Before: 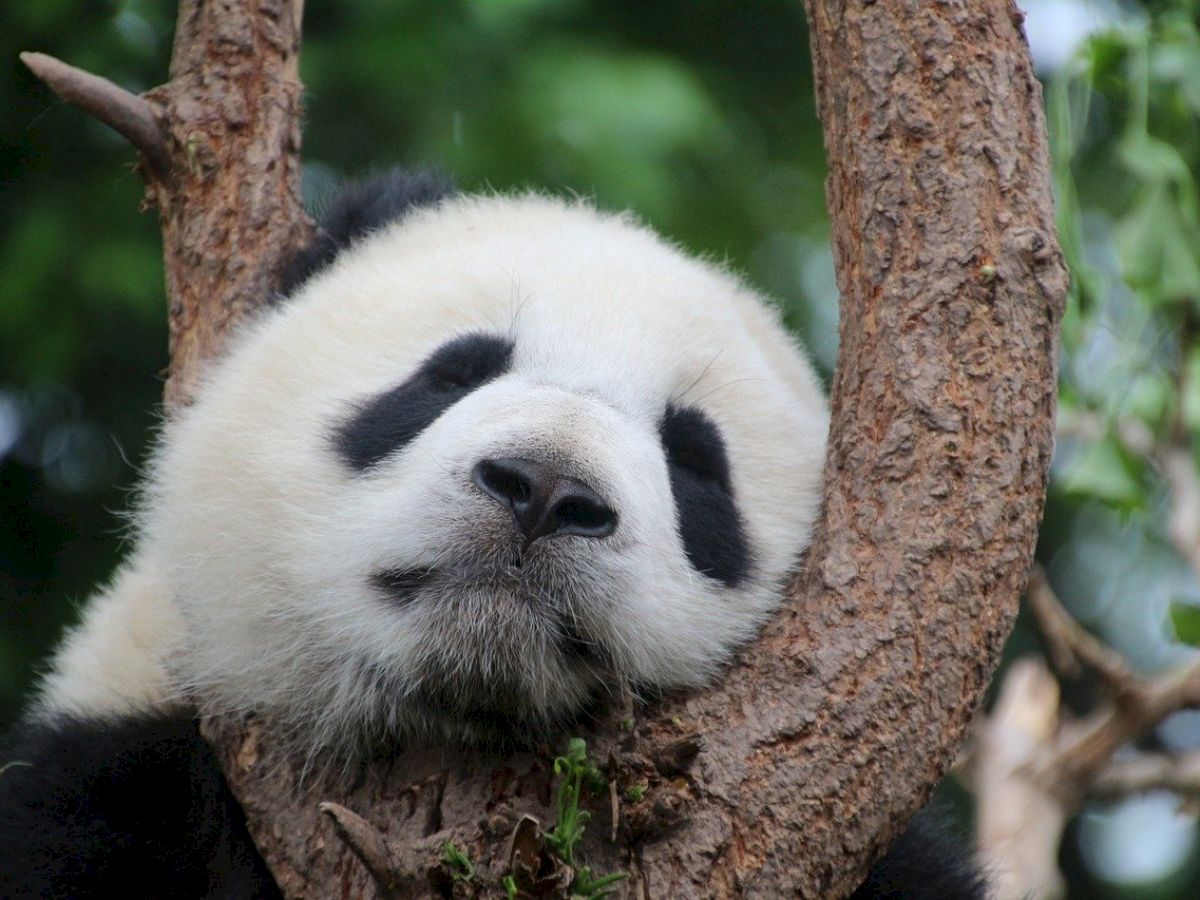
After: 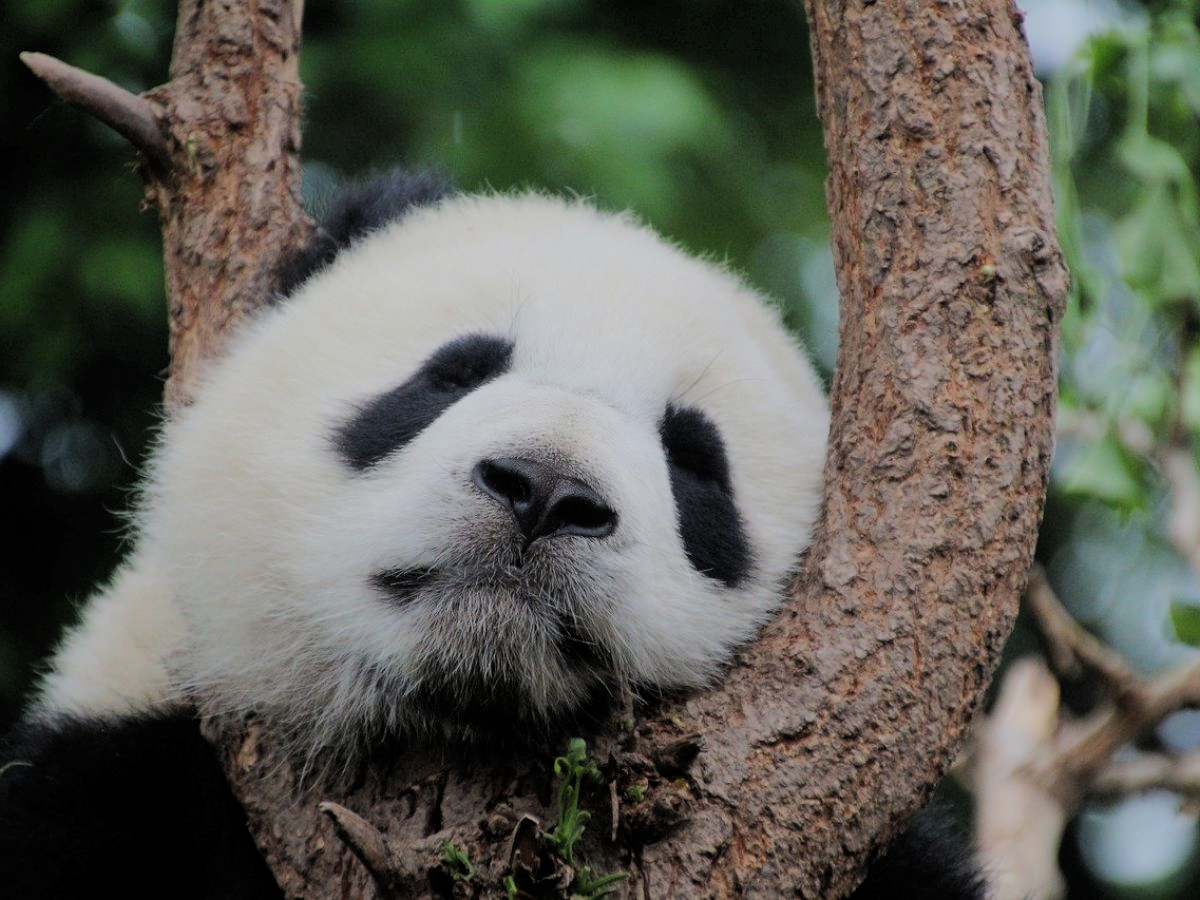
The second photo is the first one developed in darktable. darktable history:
filmic rgb: black relative exposure -7.32 EV, white relative exposure 5.05 EV, hardness 3.22, color science v4 (2020)
